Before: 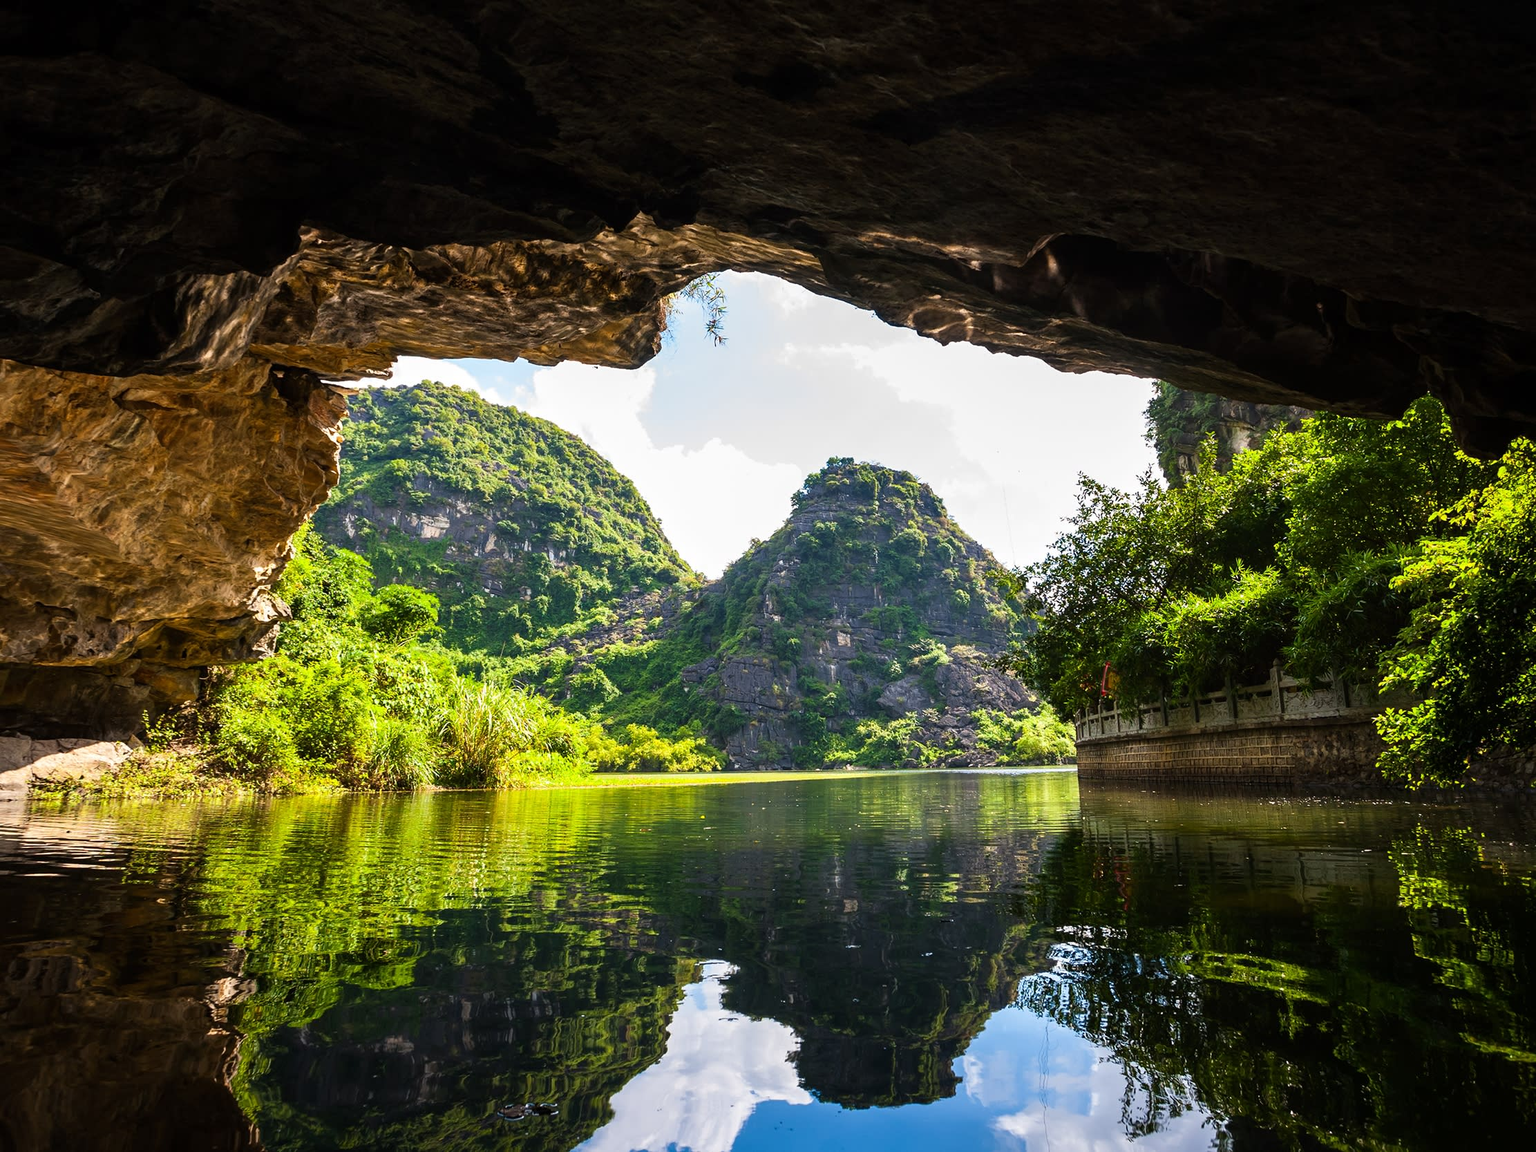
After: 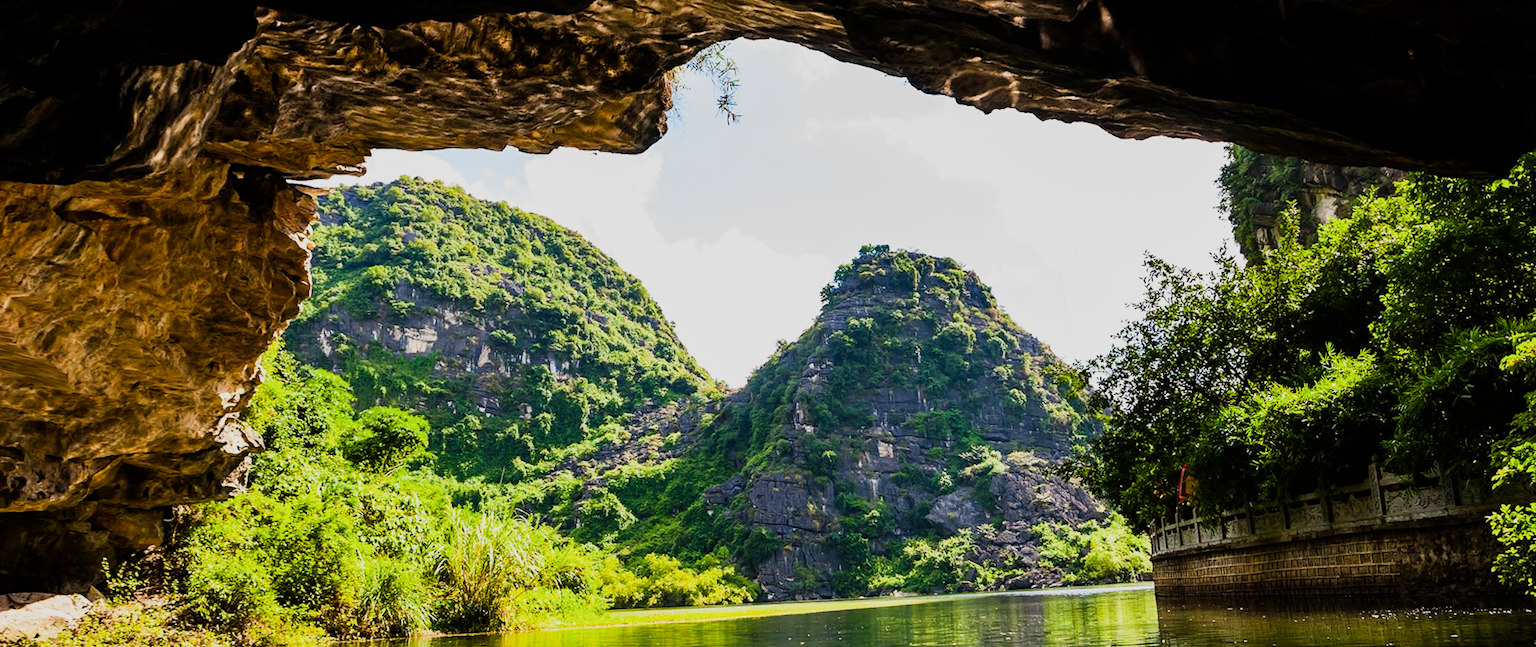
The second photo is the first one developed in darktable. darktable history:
crop: left 1.744%, top 19.225%, right 5.069%, bottom 28.357%
rotate and perspective: rotation -2.12°, lens shift (vertical) 0.009, lens shift (horizontal) -0.008, automatic cropping original format, crop left 0.036, crop right 0.964, crop top 0.05, crop bottom 0.959
sigmoid: contrast 1.54, target black 0
